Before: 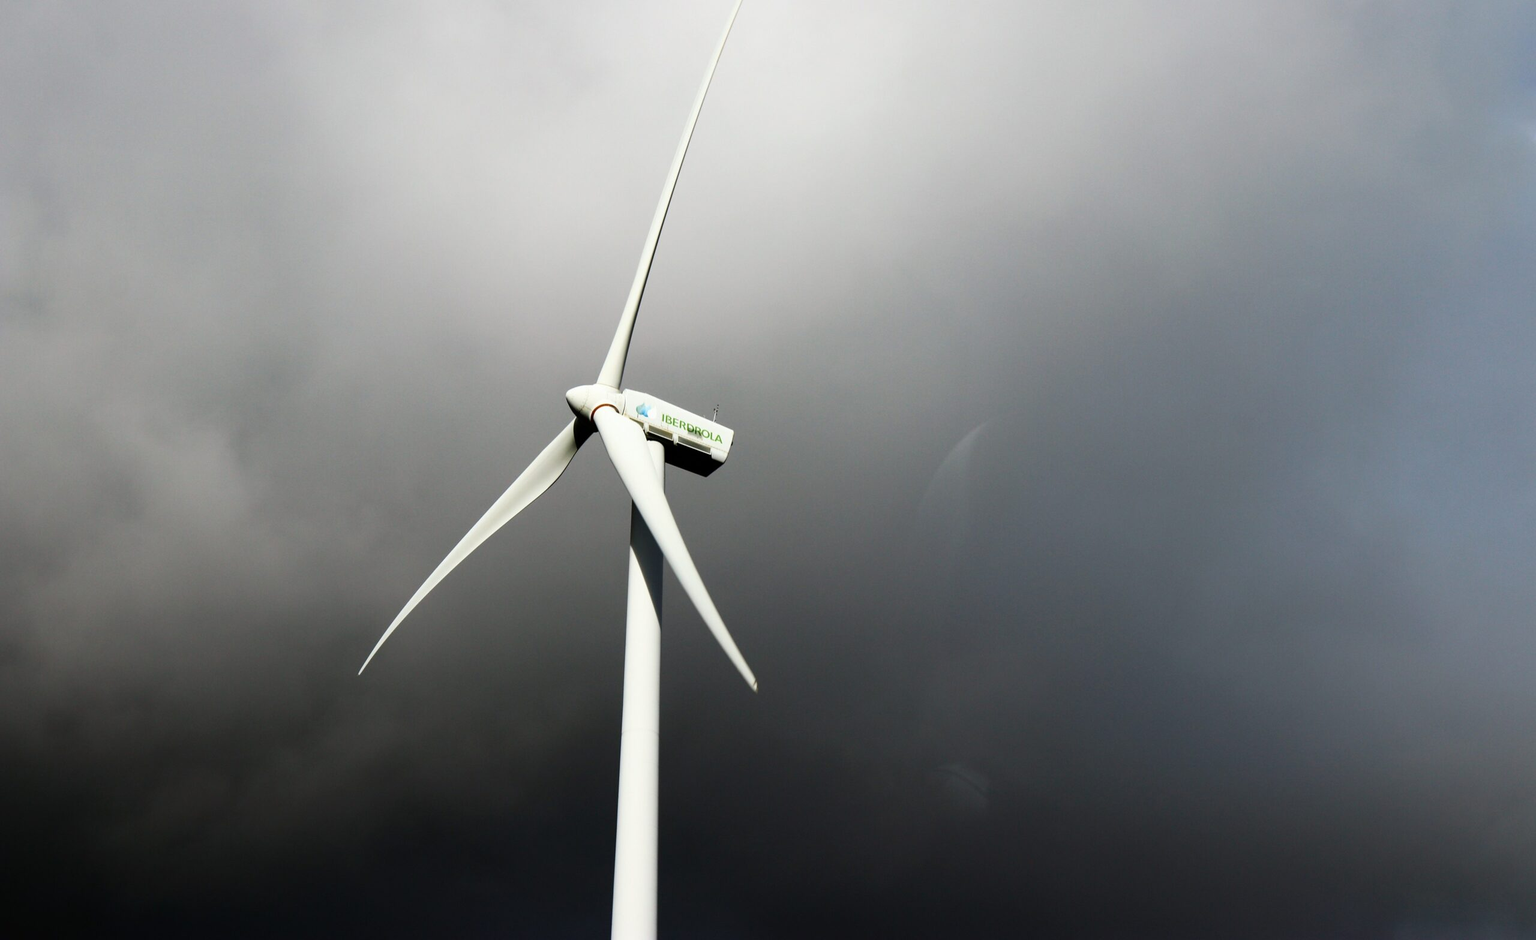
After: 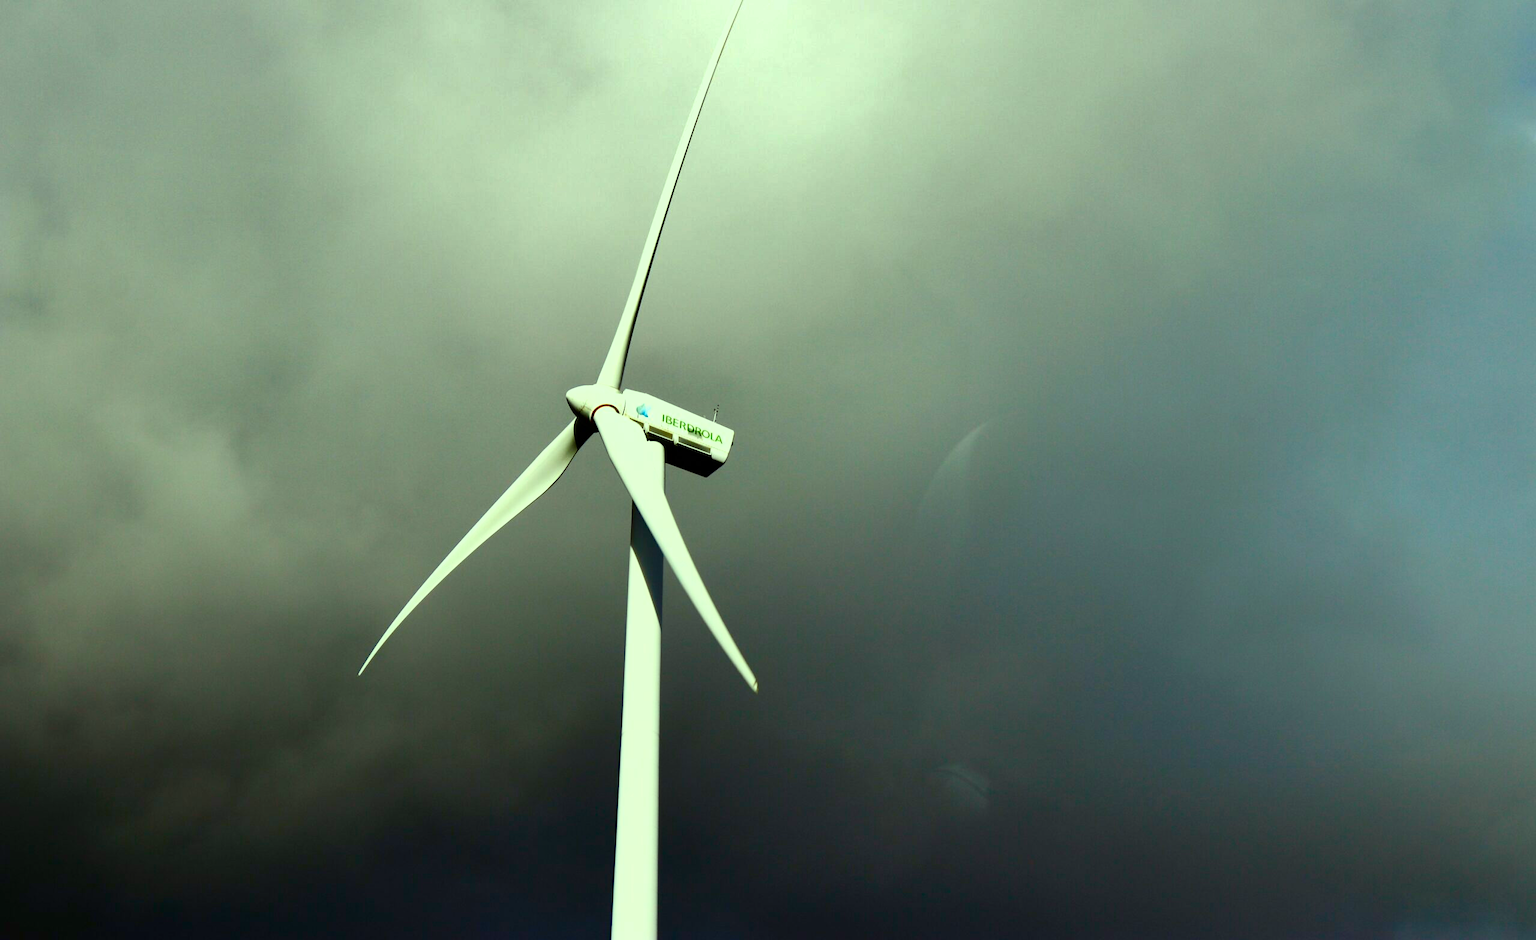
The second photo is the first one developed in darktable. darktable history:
color correction: highlights a* -10.82, highlights b* 9.94, saturation 1.71
color balance rgb: perceptual saturation grading › global saturation 20%, perceptual saturation grading › highlights -49.3%, perceptual saturation grading › shadows 24.873%, perceptual brilliance grading › highlights 7.349%, perceptual brilliance grading › mid-tones 3.535%, perceptual brilliance grading › shadows 2.003%
contrast brightness saturation: contrast 0.107, saturation -0.168
shadows and highlights: radius 117.05, shadows 41.59, highlights -61.54, soften with gaussian
